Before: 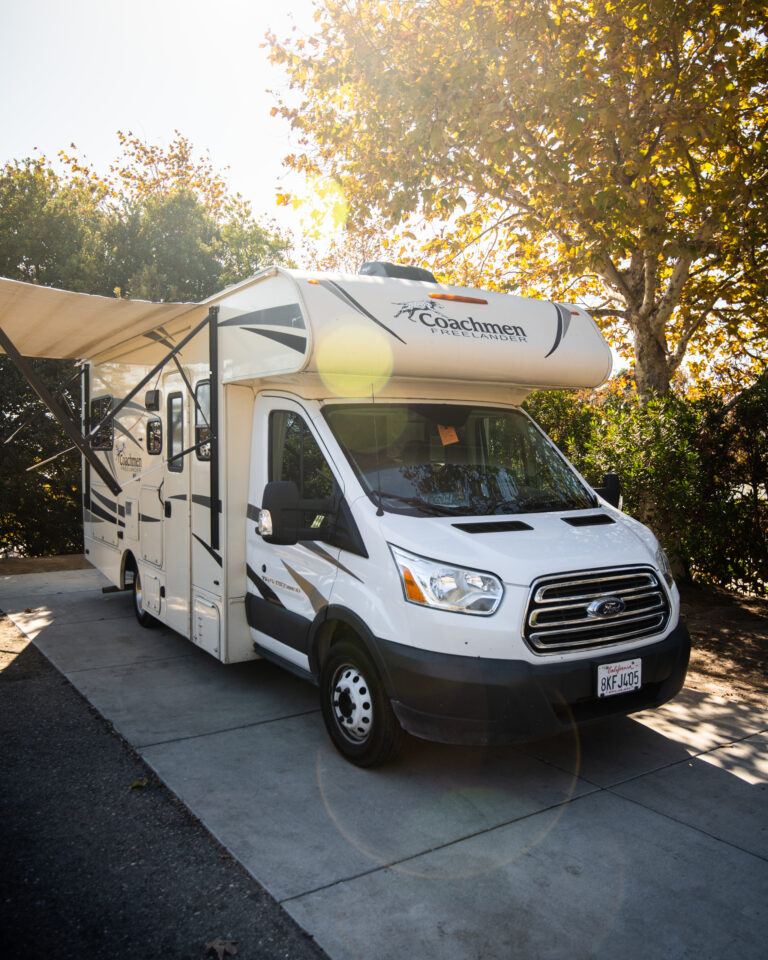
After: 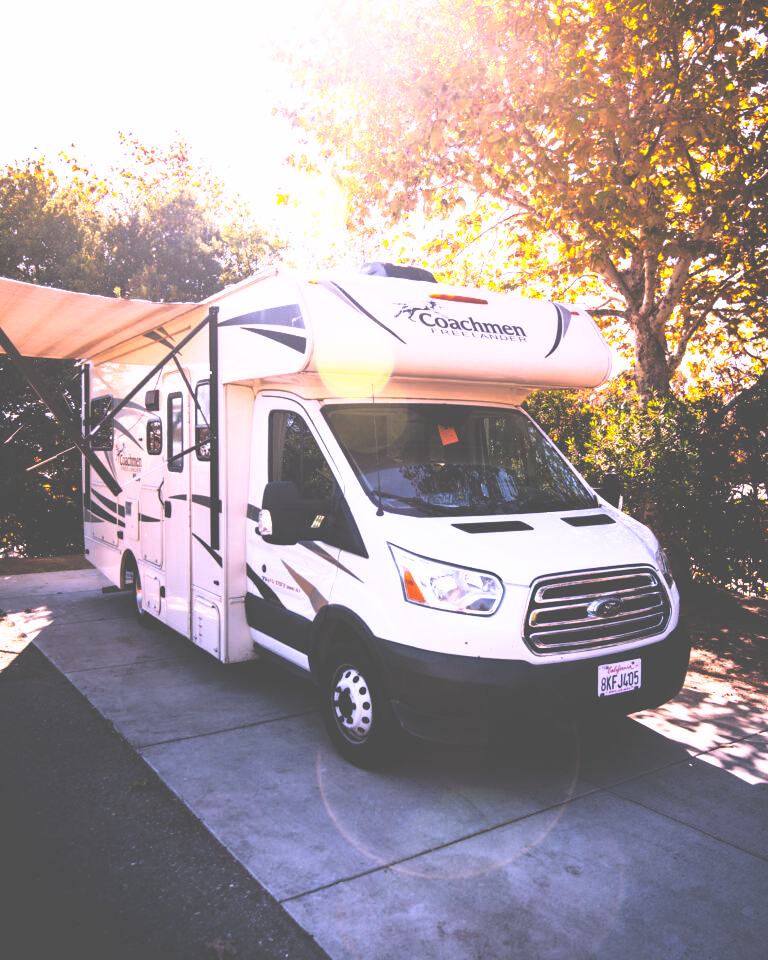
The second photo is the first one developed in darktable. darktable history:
tone equalizer: -8 EV -0.449 EV, -7 EV -0.396 EV, -6 EV -0.355 EV, -5 EV -0.198 EV, -3 EV 0.207 EV, -2 EV 0.359 EV, -1 EV 0.389 EV, +0 EV 0.443 EV, edges refinement/feathering 500, mask exposure compensation -1.57 EV, preserve details no
base curve: curves: ch0 [(0, 0.036) (0.007, 0.037) (0.604, 0.887) (1, 1)], preserve colors none
contrast brightness saturation: contrast 0.141, brightness 0.218
color calibration: output R [1.107, -0.012, -0.003, 0], output B [0, 0, 1.308, 0], illuminant same as pipeline (D50), adaptation XYZ, x 0.346, y 0.357, temperature 5013.85 K, gamut compression 1.66
shadows and highlights: shadows 30.17, highlights color adjustment 41.59%
